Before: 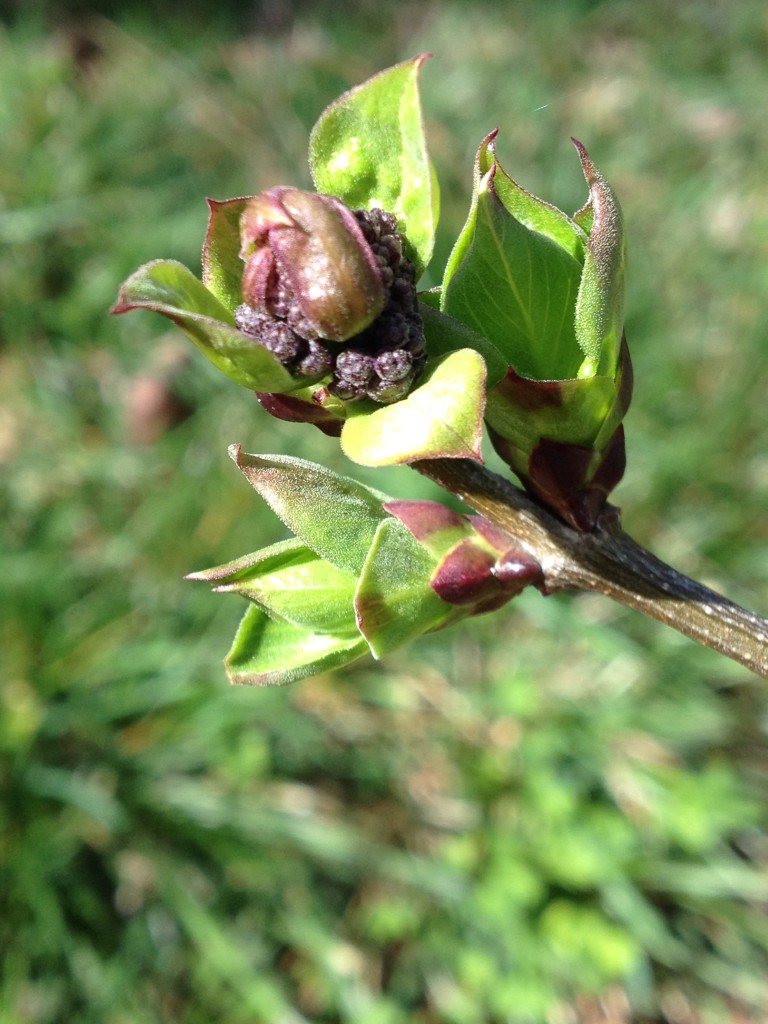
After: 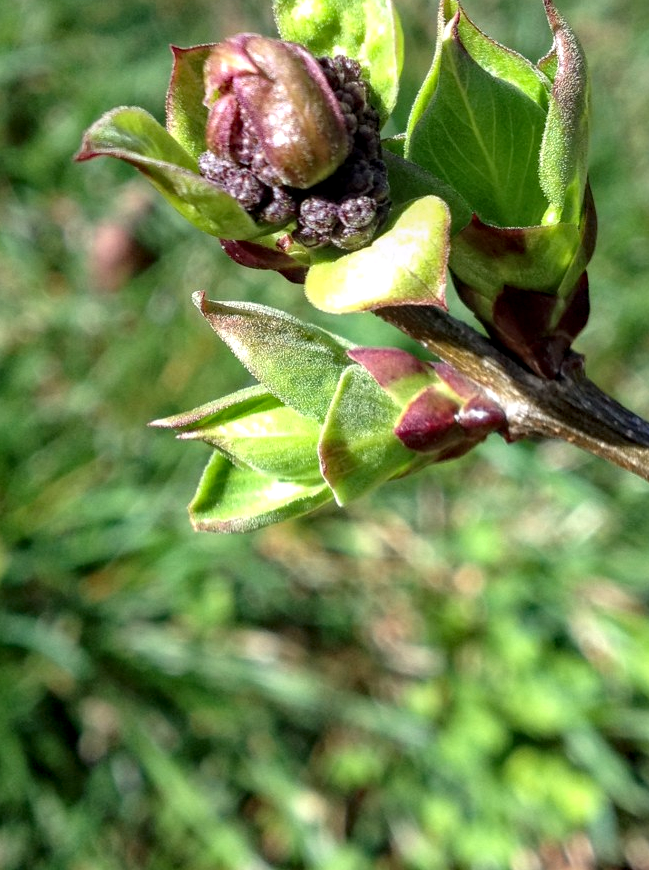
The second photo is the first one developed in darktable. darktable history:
crop and rotate: left 4.751%, top 14.956%, right 10.65%
haze removal: compatibility mode true, adaptive false
local contrast: detail 130%
